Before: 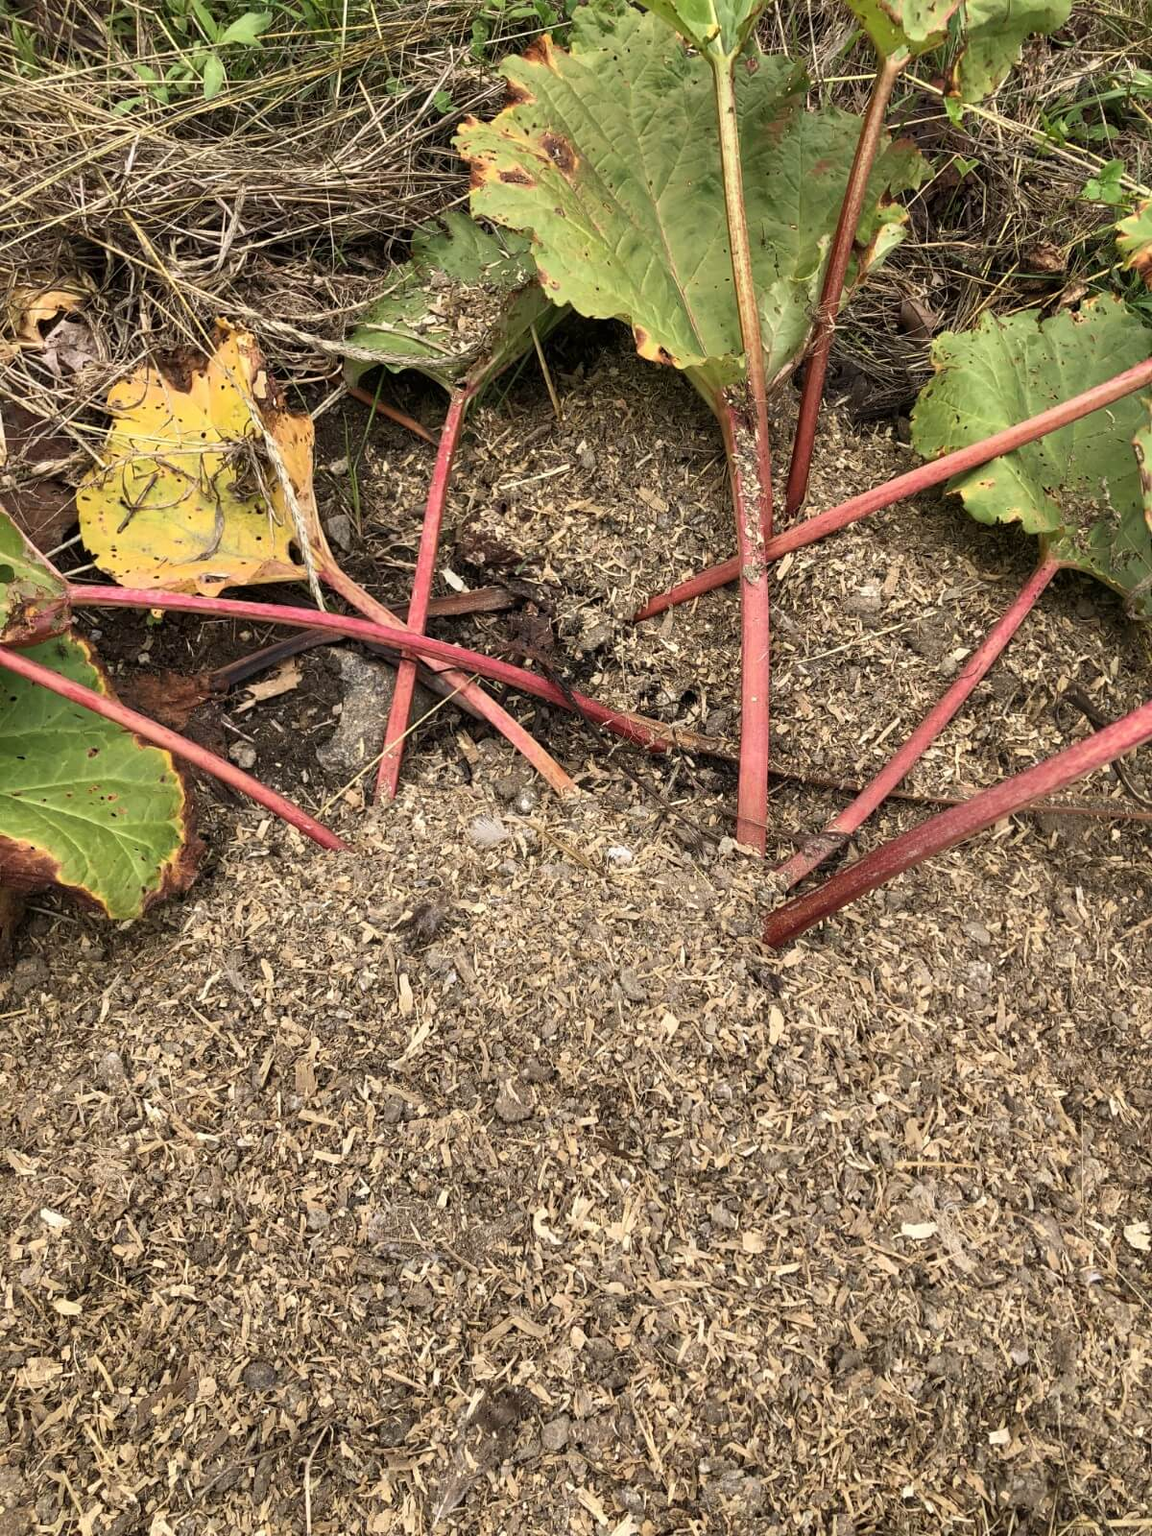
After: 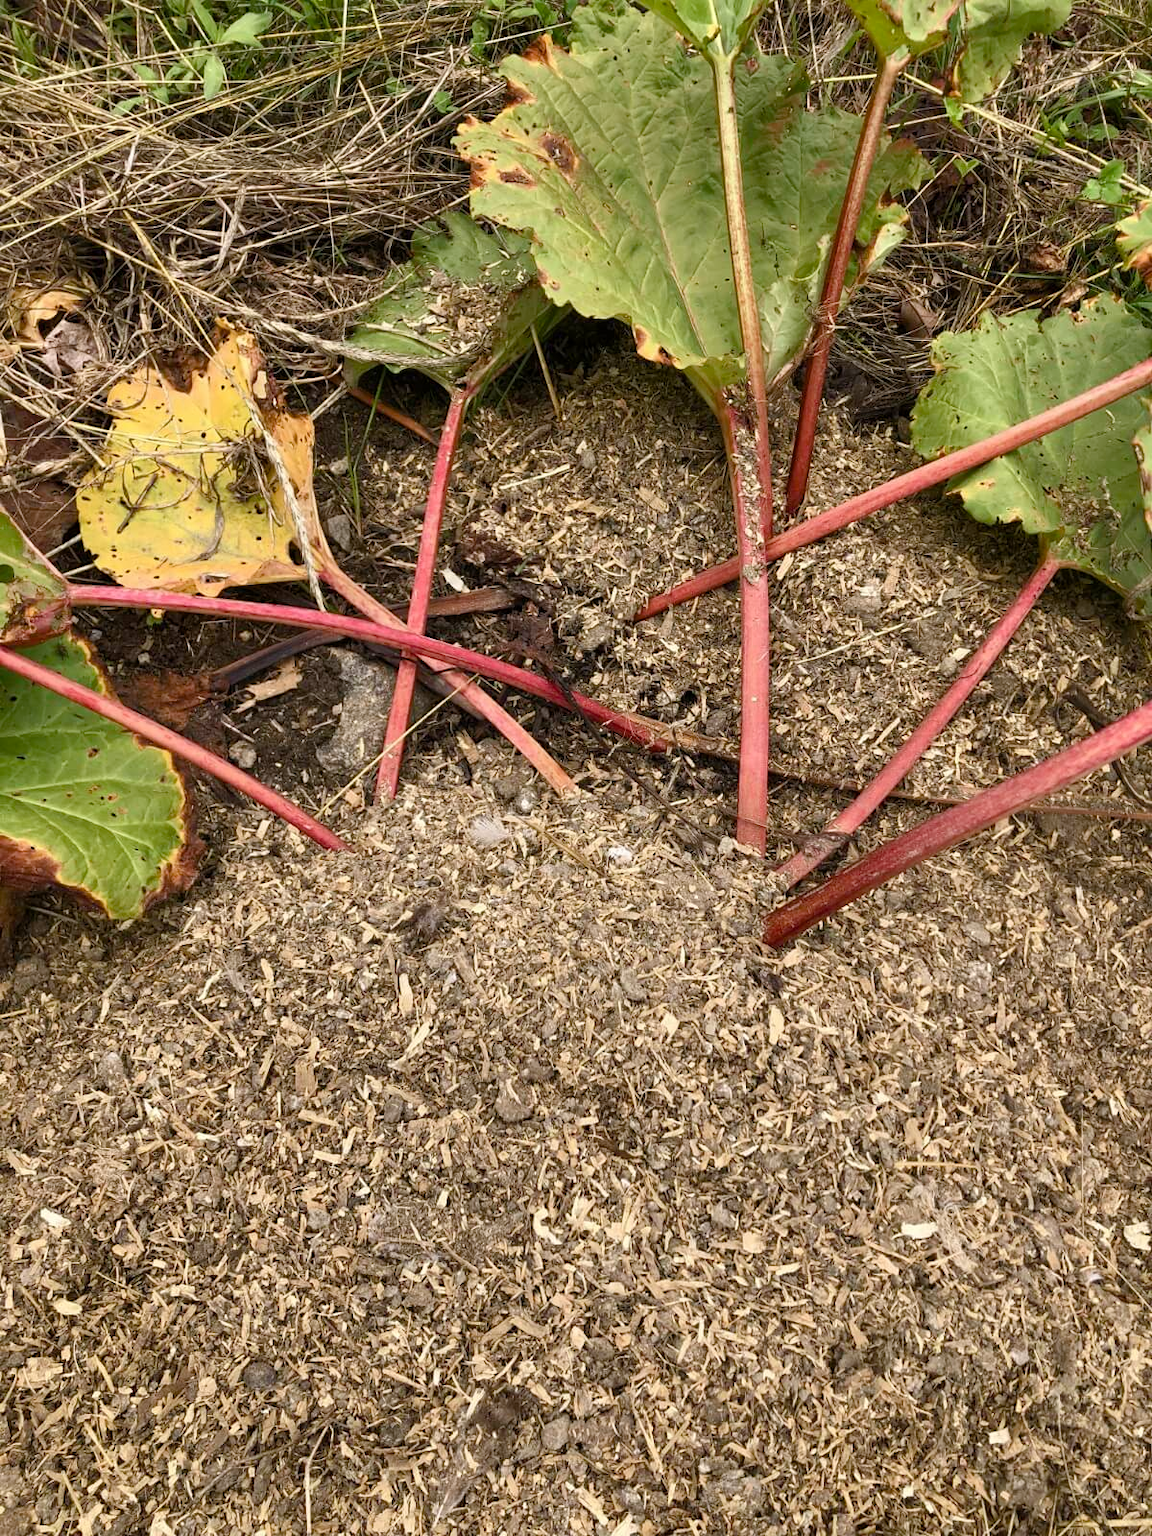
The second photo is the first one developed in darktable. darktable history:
exposure: compensate highlight preservation false
color balance rgb: power › hue 174.07°, highlights gain › chroma 0.165%, highlights gain › hue 332.73°, perceptual saturation grading › global saturation 20%, perceptual saturation grading › highlights -25.165%, perceptual saturation grading › shadows 24.267%
